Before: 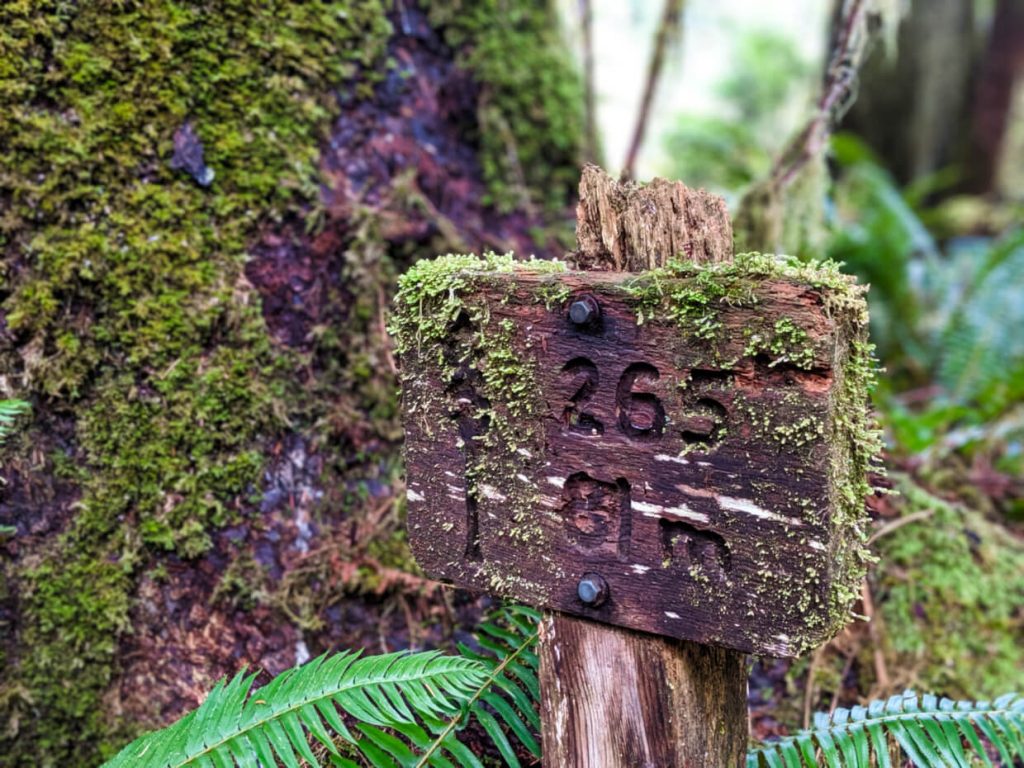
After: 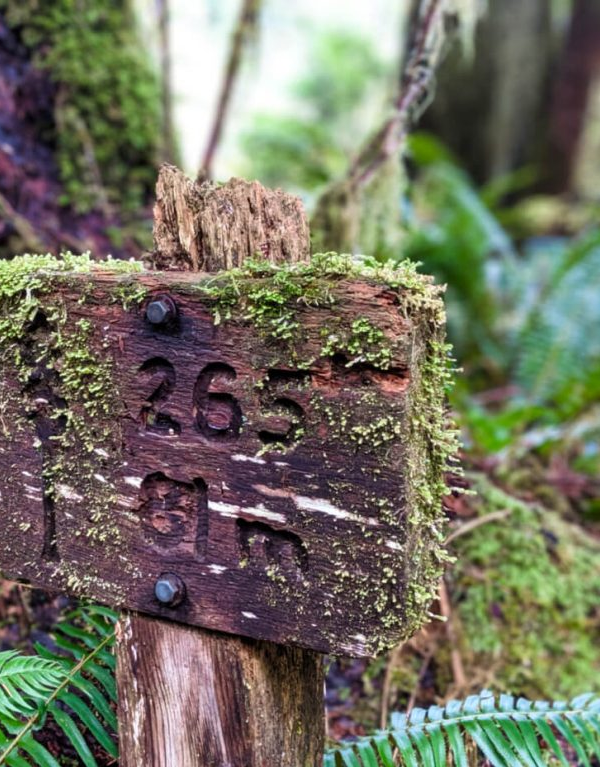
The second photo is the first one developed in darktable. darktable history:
crop: left 41.402%
tone equalizer: -8 EV 0.06 EV, smoothing diameter 25%, edges refinement/feathering 10, preserve details guided filter
